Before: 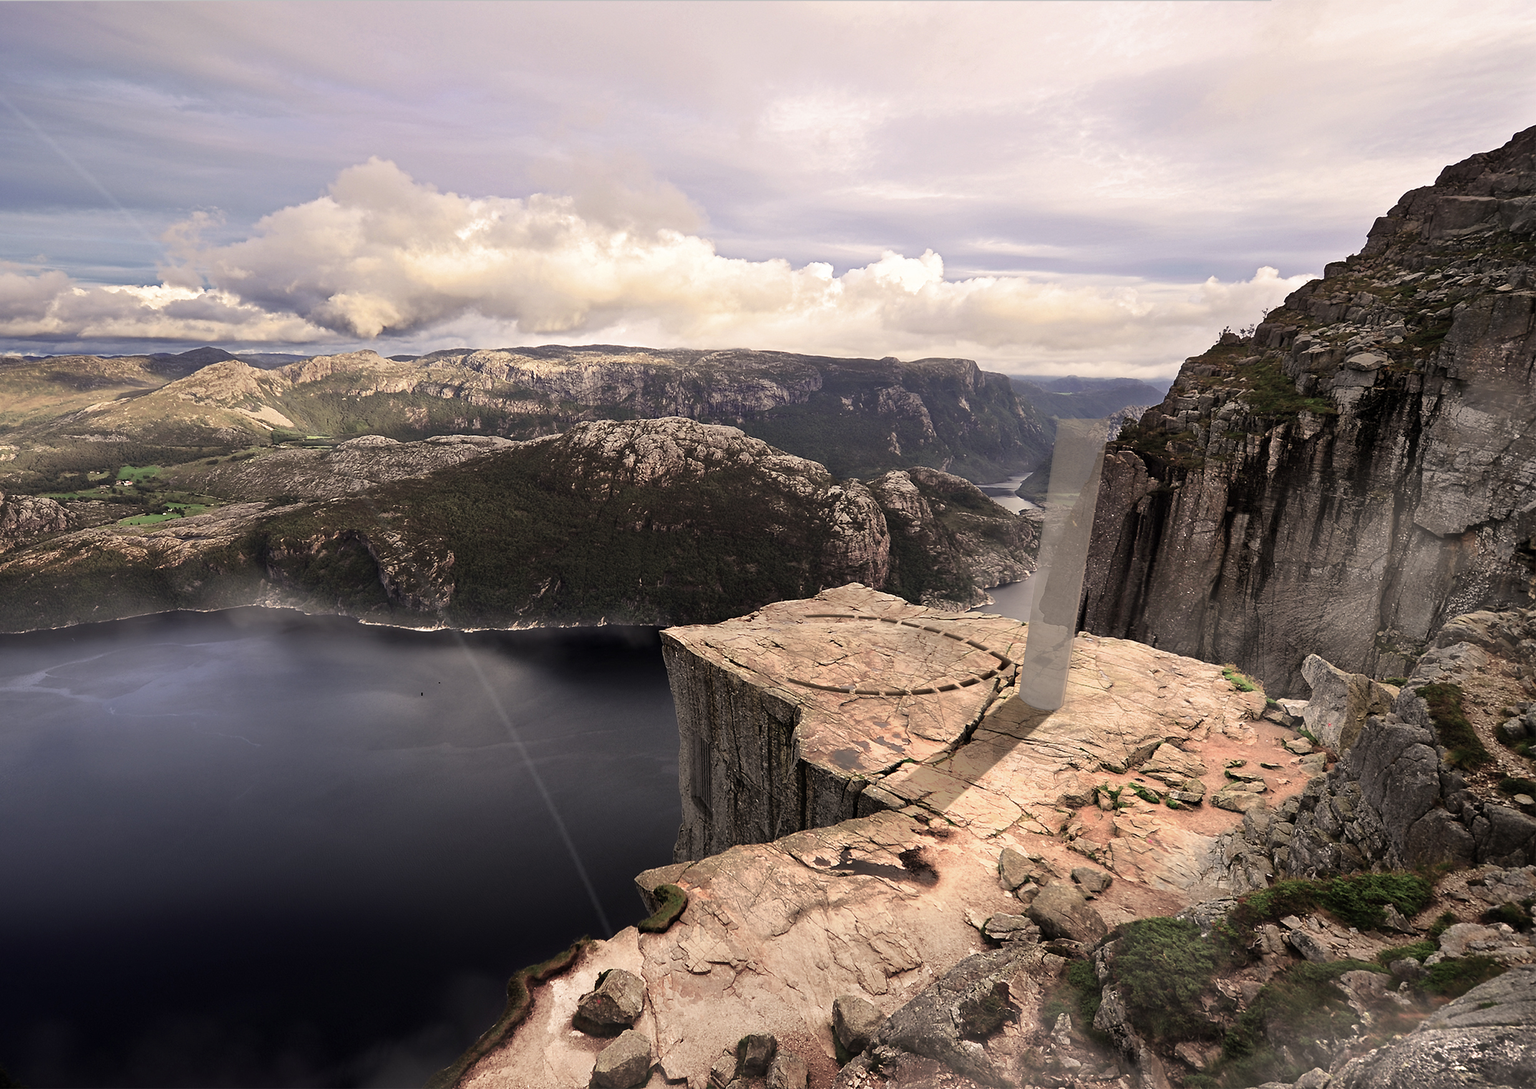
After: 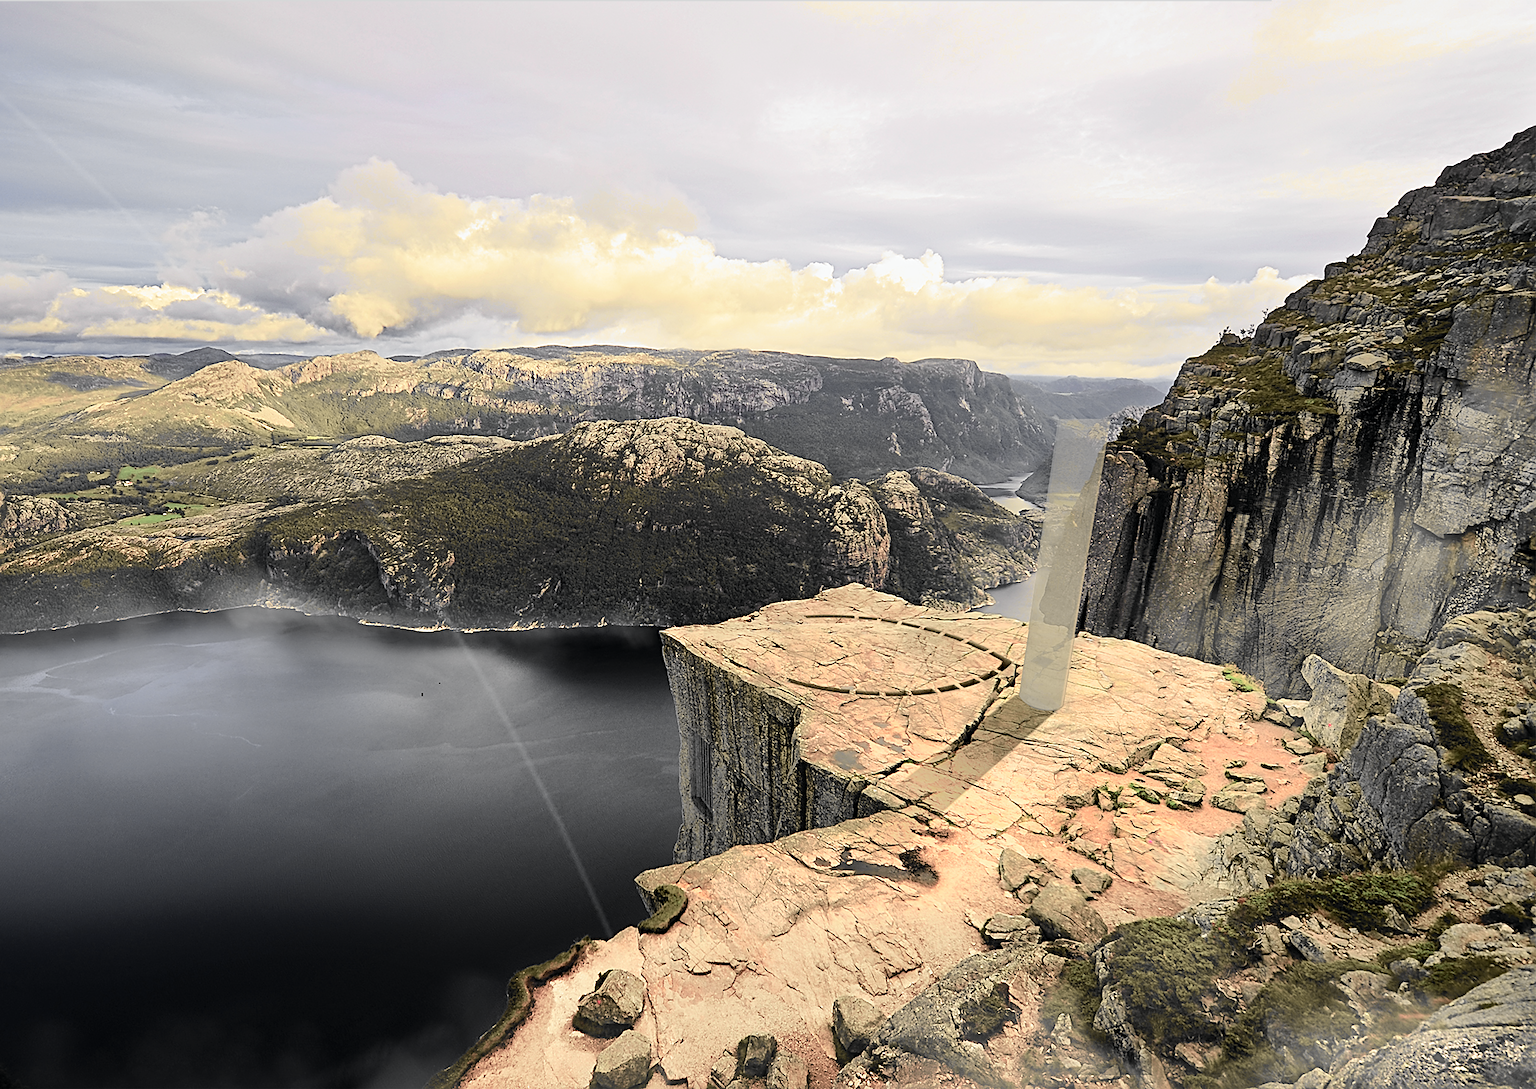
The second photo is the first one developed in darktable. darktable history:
contrast brightness saturation: brightness 0.14
tone curve: curves: ch0 [(0, 0) (0.071, 0.047) (0.266, 0.26) (0.483, 0.554) (0.753, 0.811) (1, 0.983)]; ch1 [(0, 0) (0.346, 0.307) (0.408, 0.387) (0.463, 0.465) (0.482, 0.493) (0.502, 0.499) (0.517, 0.502) (0.55, 0.548) (0.597, 0.61) (0.651, 0.698) (1, 1)]; ch2 [(0, 0) (0.346, 0.34) (0.434, 0.46) (0.485, 0.494) (0.5, 0.498) (0.517, 0.506) (0.526, 0.545) (0.583, 0.61) (0.625, 0.659) (1, 1)], color space Lab, independent channels, preserve colors none
sharpen: radius 2.638, amount 0.656
